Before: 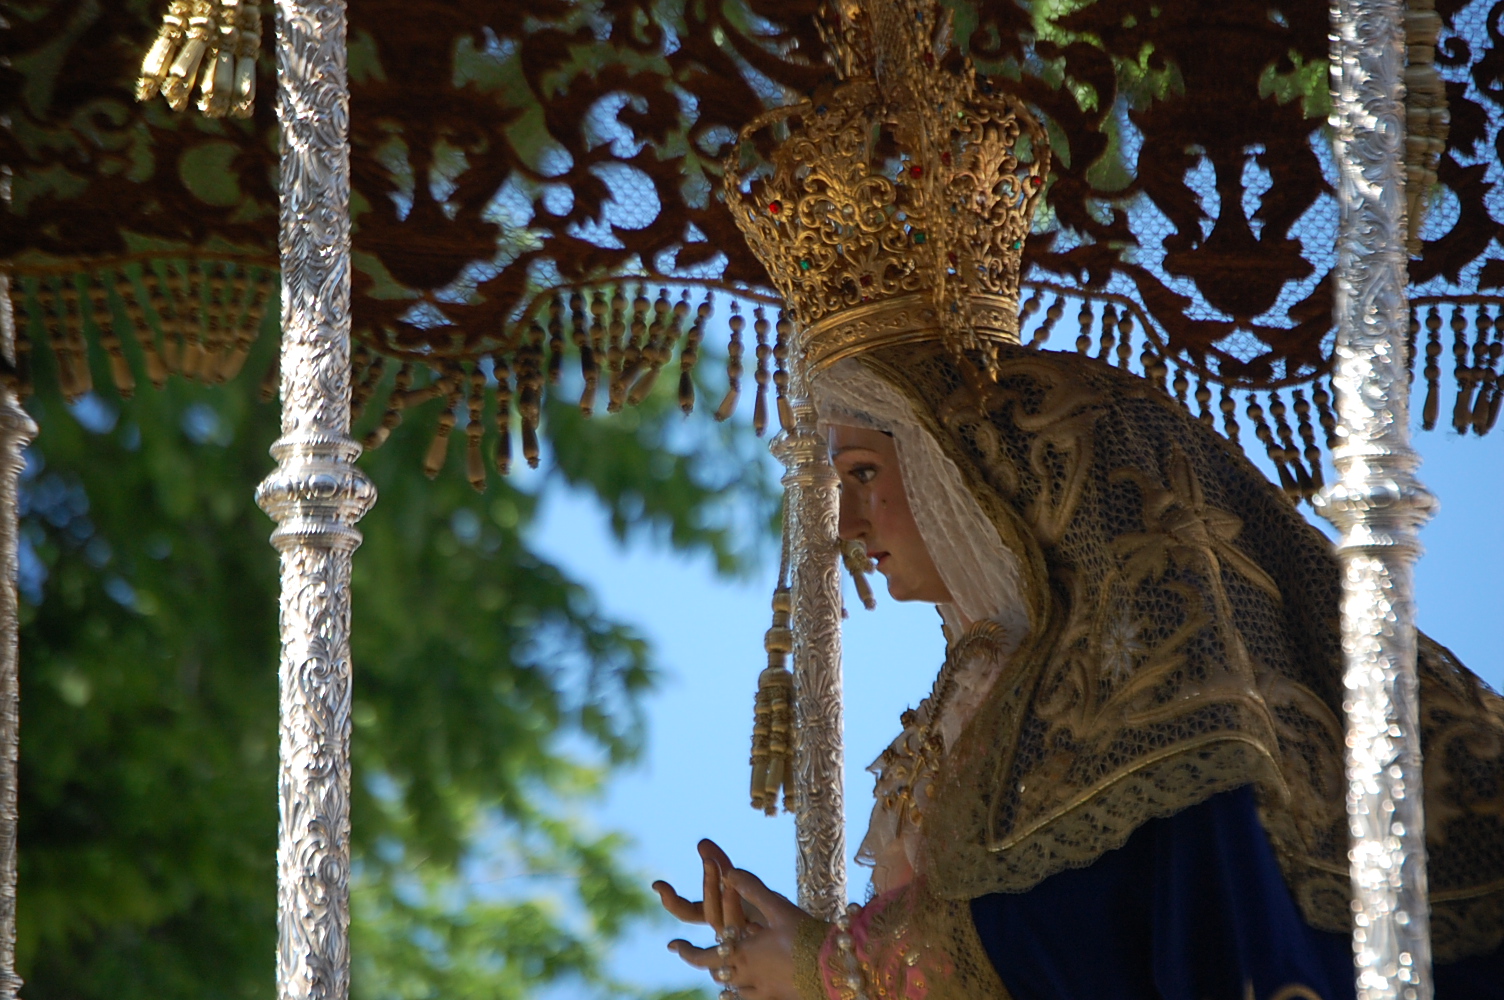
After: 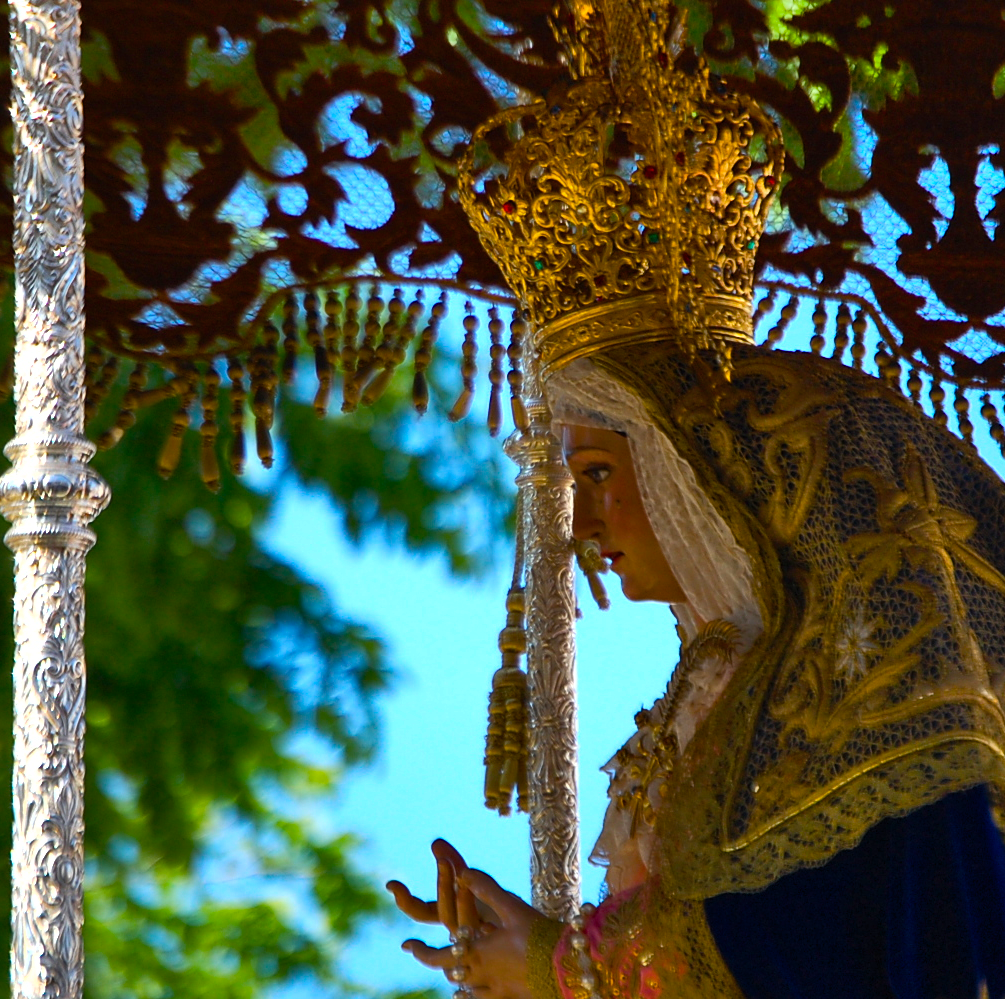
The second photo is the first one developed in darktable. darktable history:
color balance rgb: linear chroma grading › global chroma 9%, perceptual saturation grading › global saturation 36%, perceptual saturation grading › shadows 35%, perceptual brilliance grading › global brilliance 15%, perceptual brilliance grading › shadows -35%, global vibrance 15%
crop and rotate: left 17.732%, right 15.423%
shadows and highlights: low approximation 0.01, soften with gaussian
